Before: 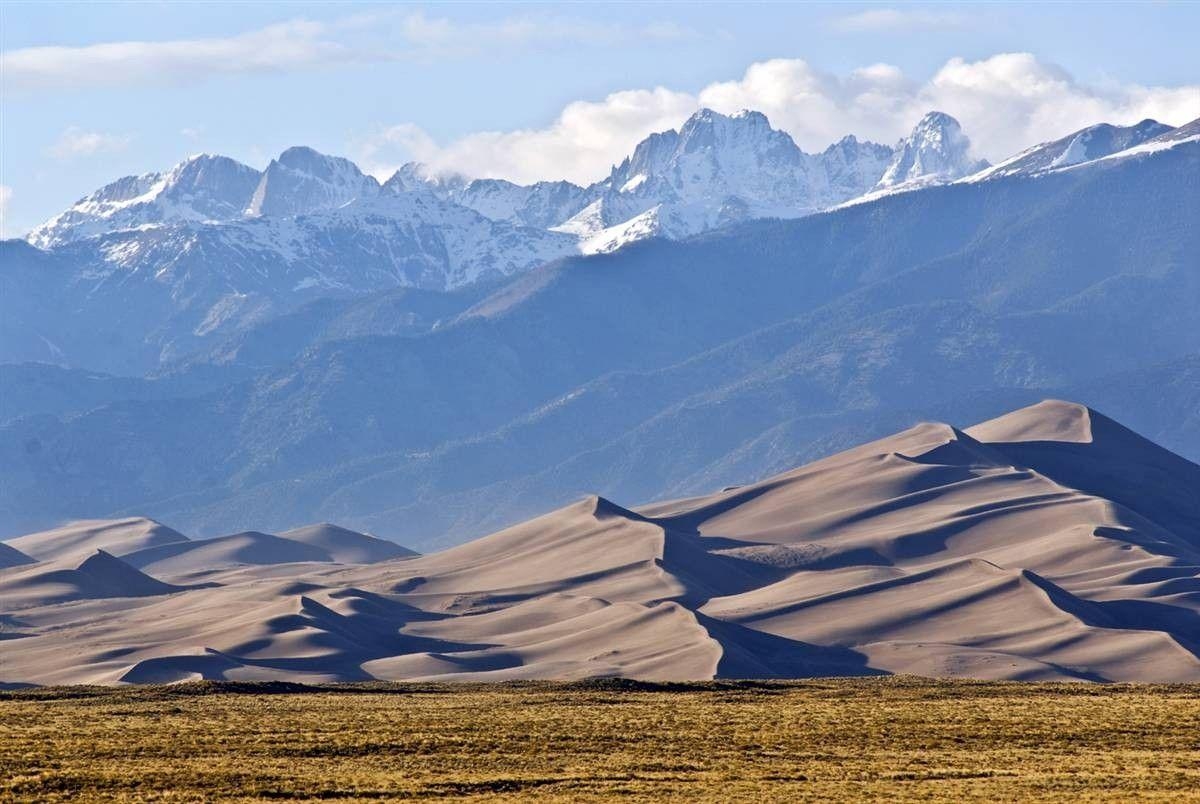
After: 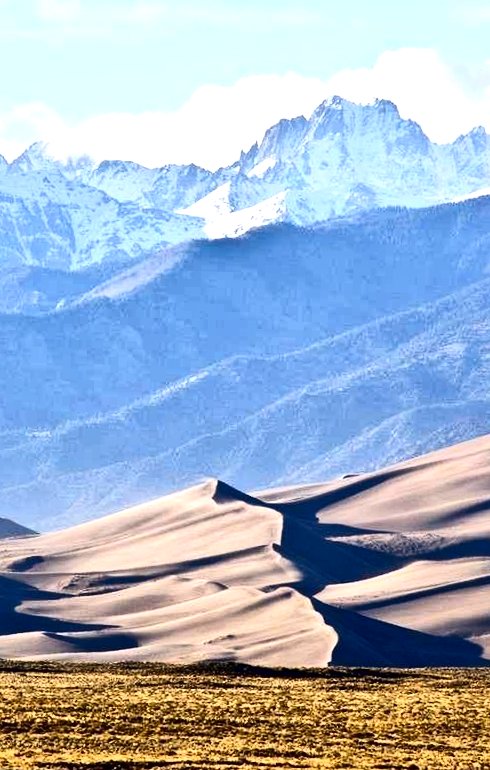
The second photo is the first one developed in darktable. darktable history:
local contrast: mode bilateral grid, contrast 20, coarseness 50, detail 171%, midtone range 0.2
exposure: black level correction -0.005, exposure 0.622 EV, compensate highlight preservation false
crop: left 31.229%, right 27.105%
contrast brightness saturation: contrast 0.32, brightness -0.08, saturation 0.17
rotate and perspective: rotation 1.57°, crop left 0.018, crop right 0.982, crop top 0.039, crop bottom 0.961
